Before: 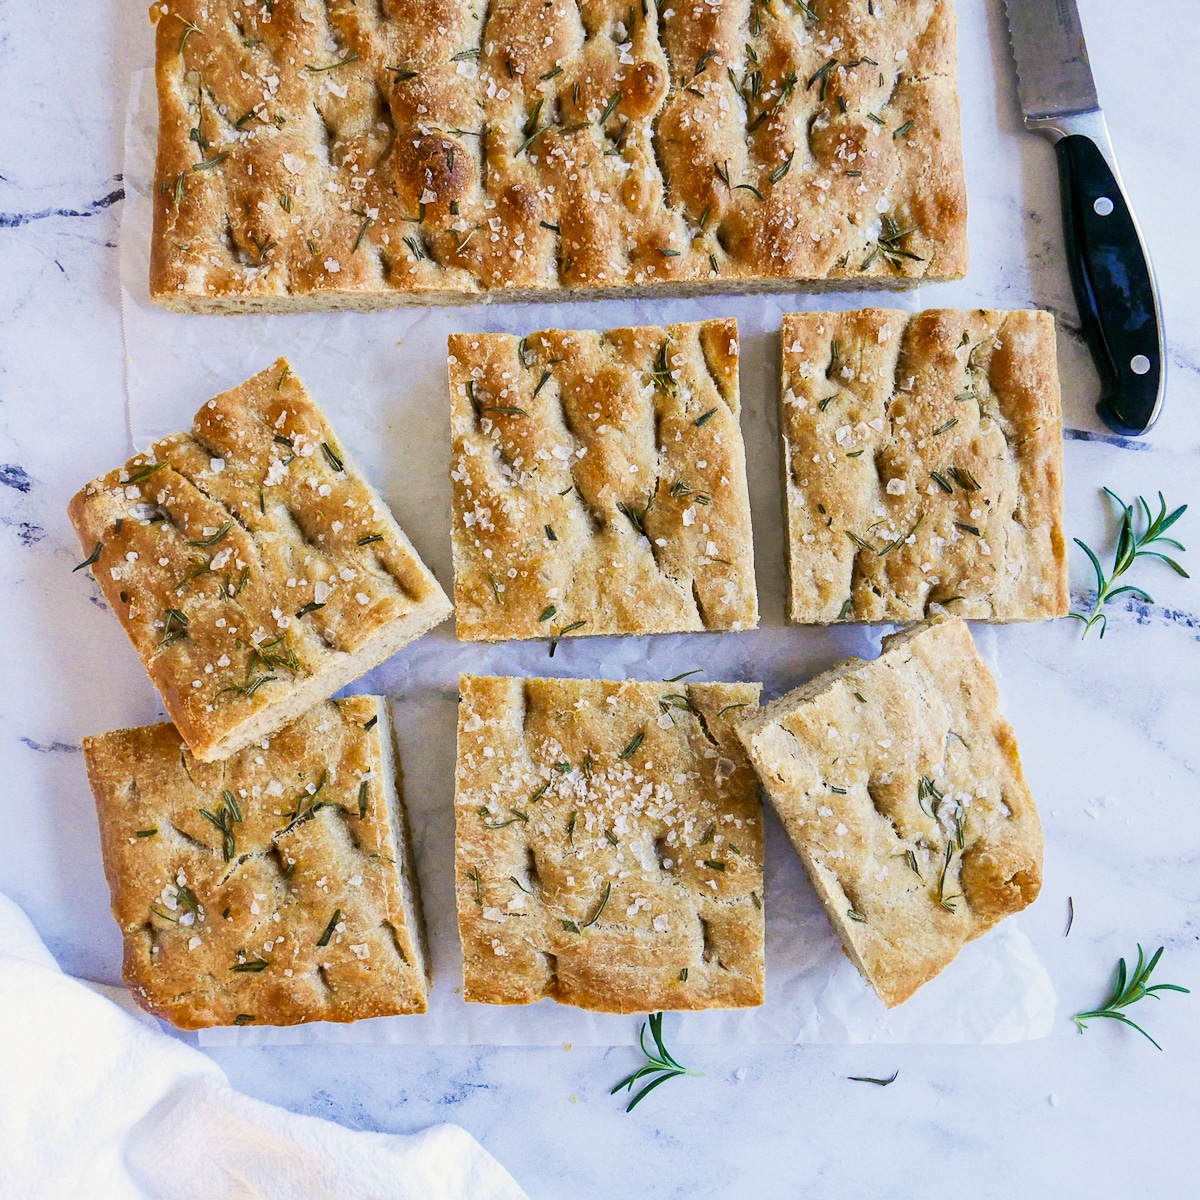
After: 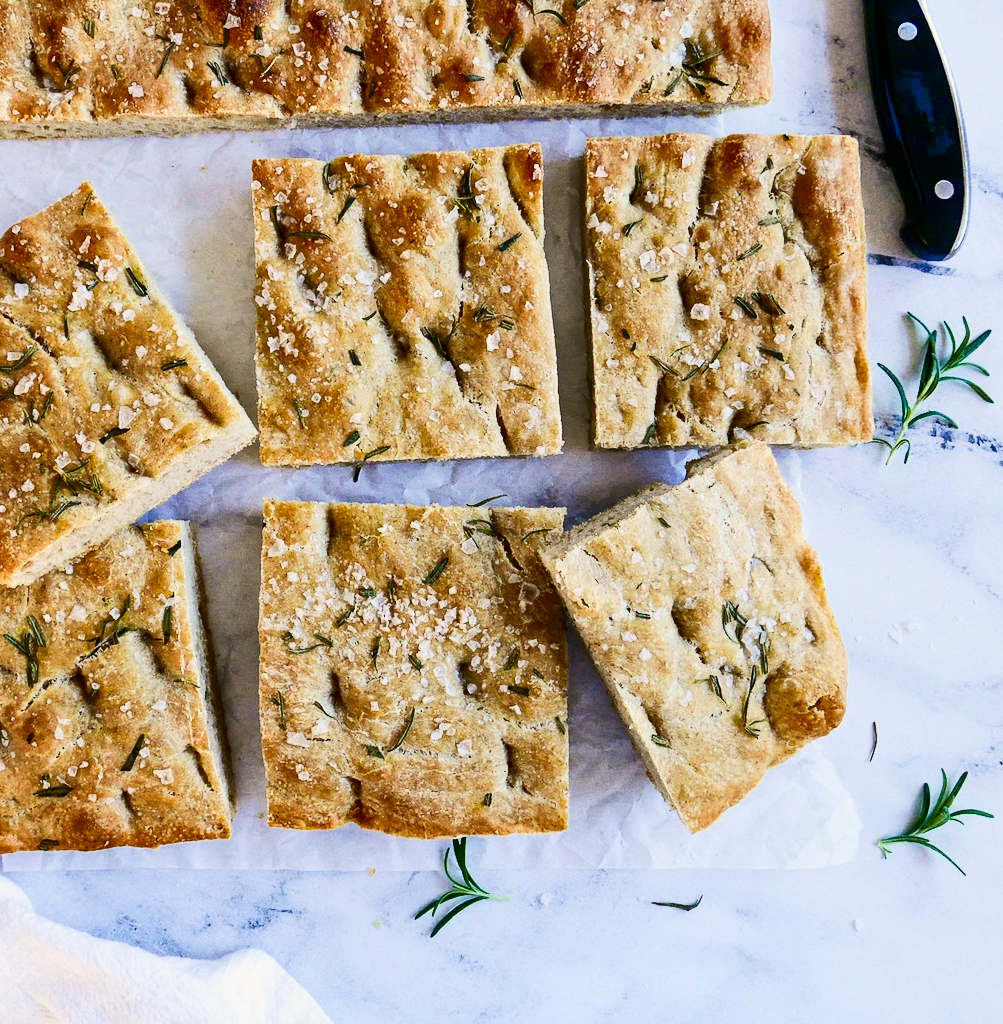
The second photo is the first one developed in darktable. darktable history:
crop: left 16.381%, top 14.666%
contrast brightness saturation: contrast 0.201, brightness -0.115, saturation 0.1
